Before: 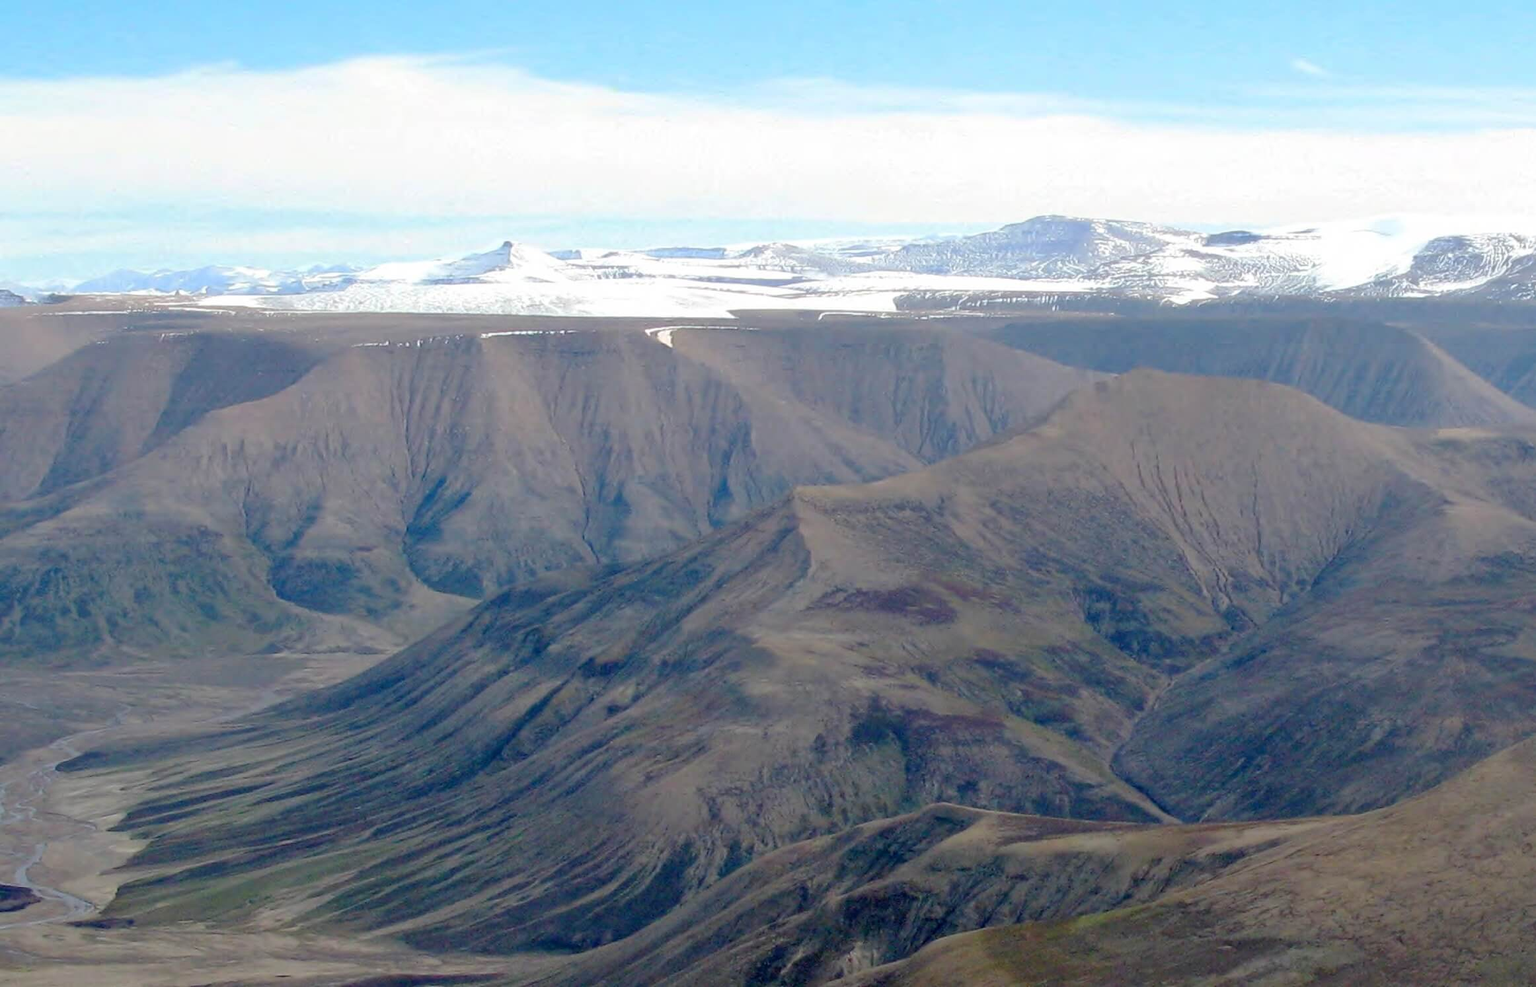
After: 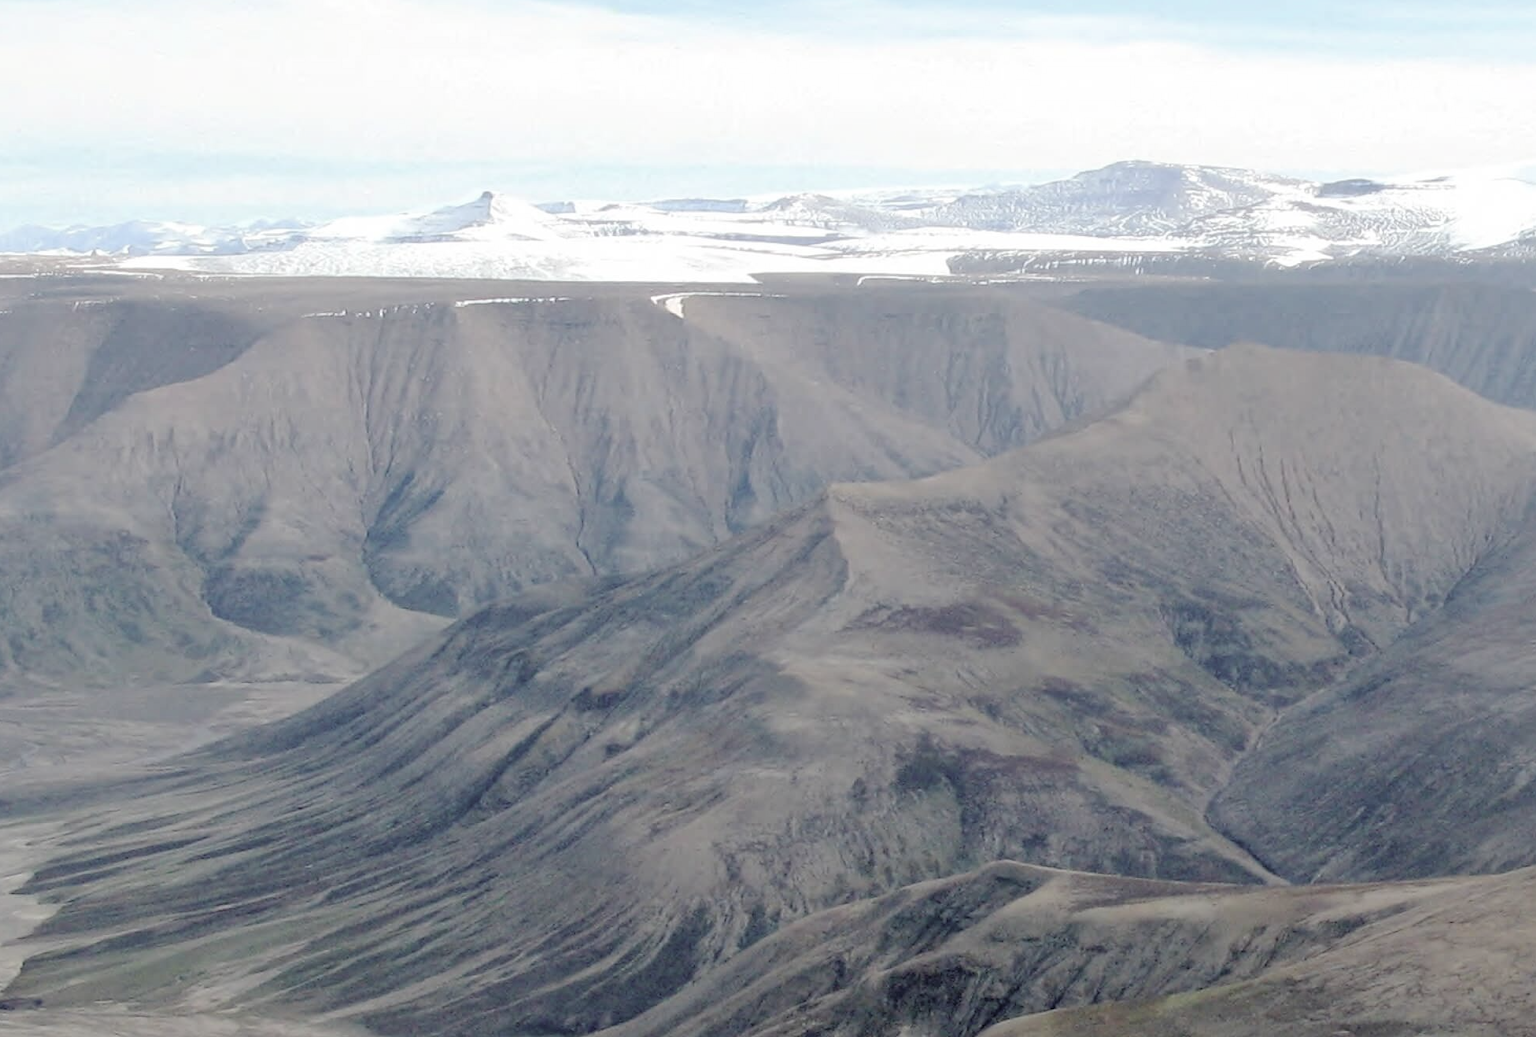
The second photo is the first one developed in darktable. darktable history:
crop: left 6.446%, top 8.188%, right 9.538%, bottom 3.548%
contrast brightness saturation: brightness 0.18, saturation -0.5
